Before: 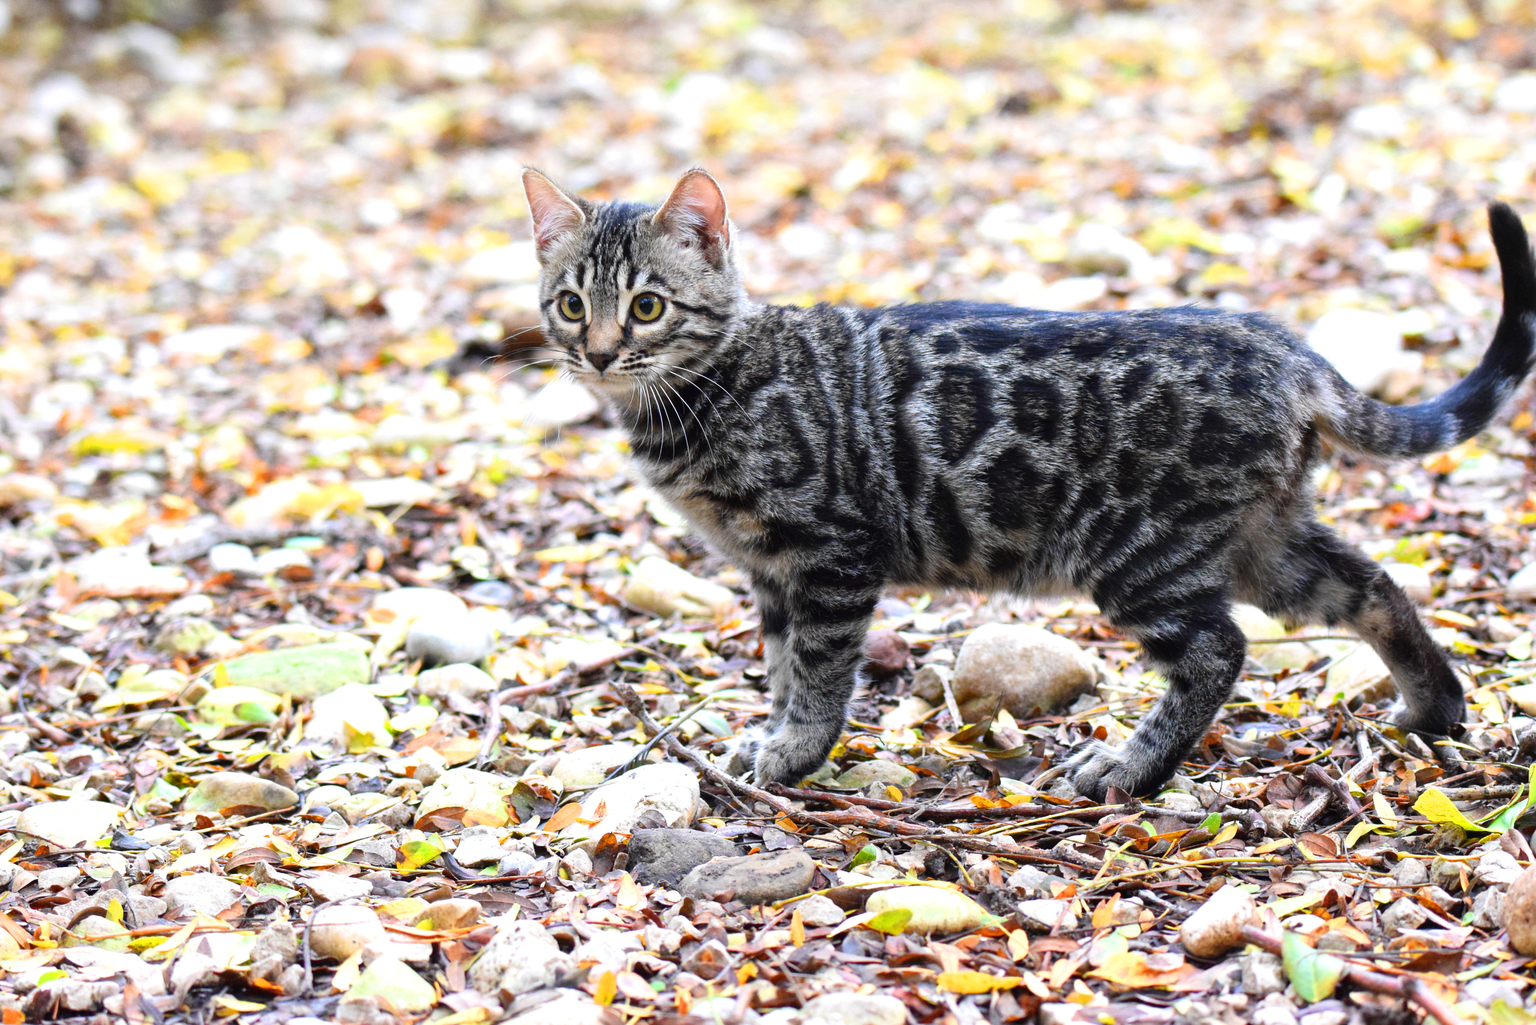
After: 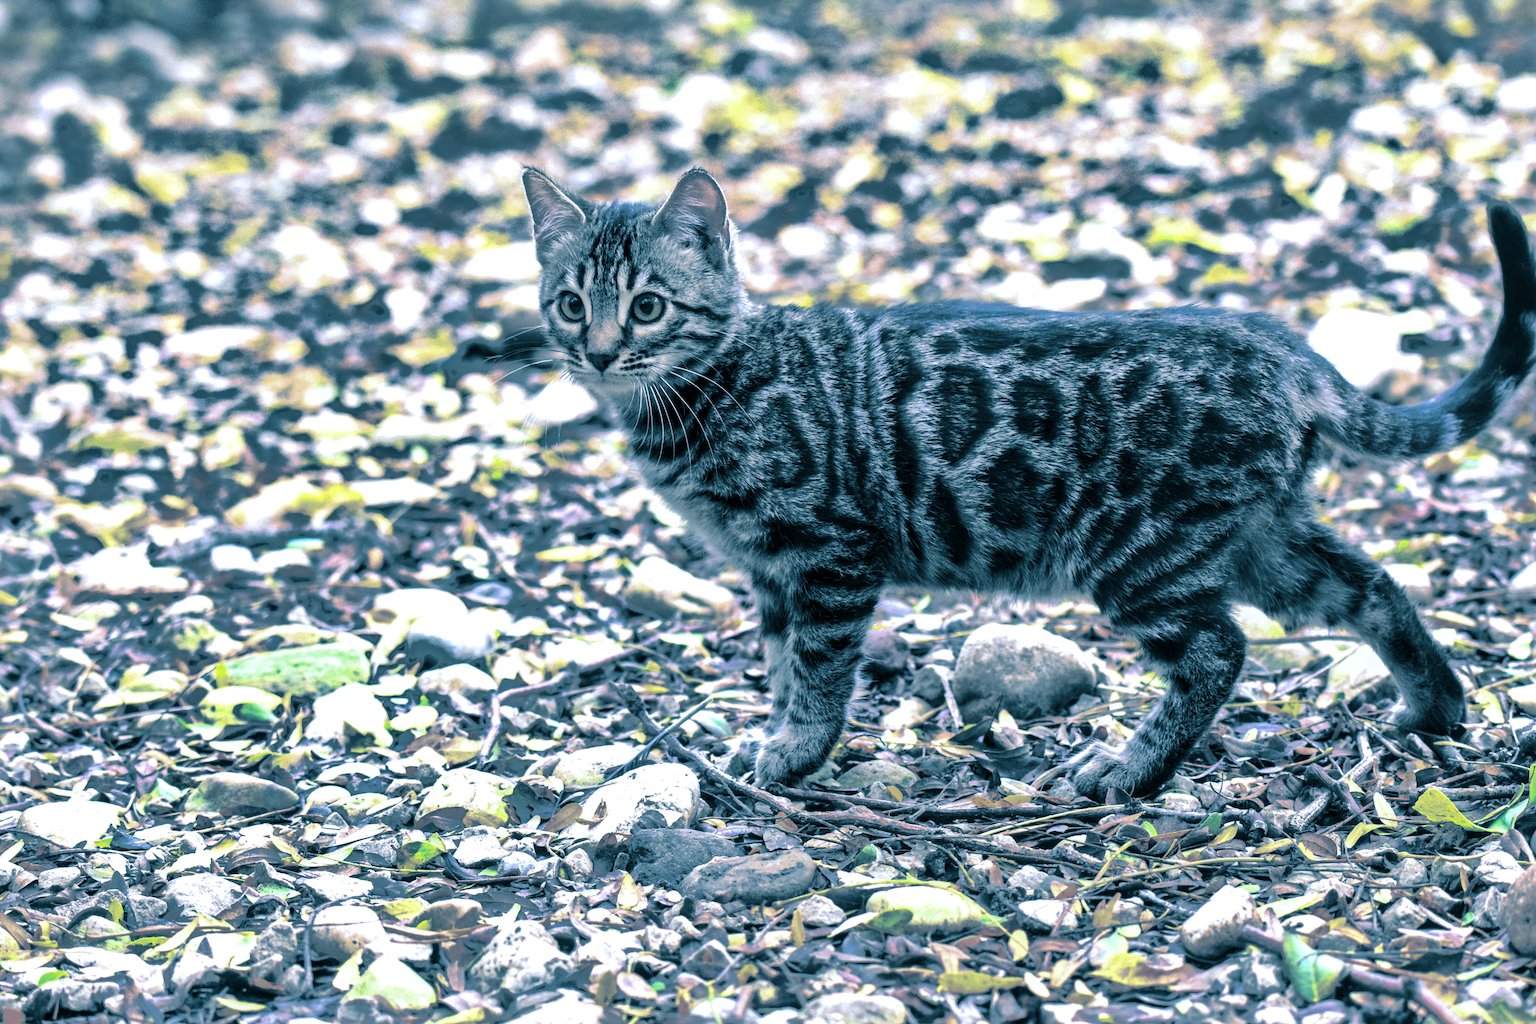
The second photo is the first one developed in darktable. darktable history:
white balance: red 0.976, blue 1.04
split-toning: shadows › hue 212.4°, balance -70
local contrast: detail 130%
shadows and highlights: shadows 25, highlights -70
